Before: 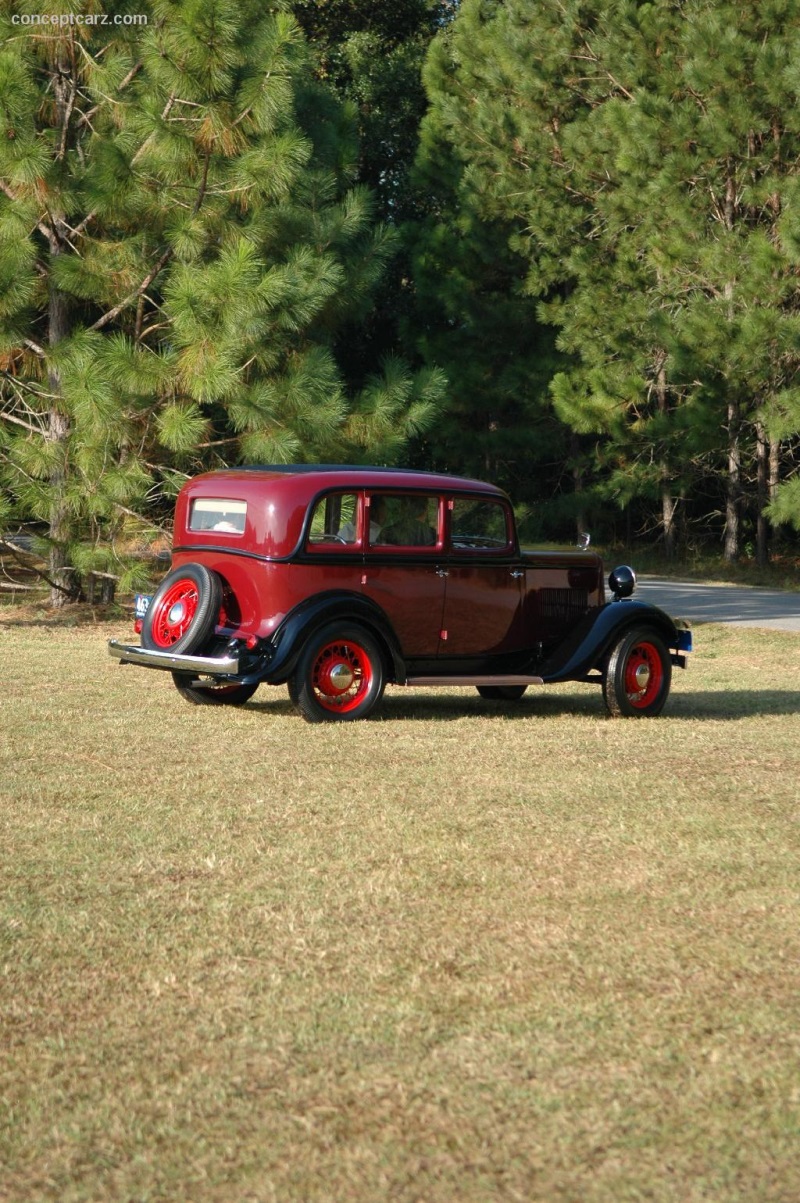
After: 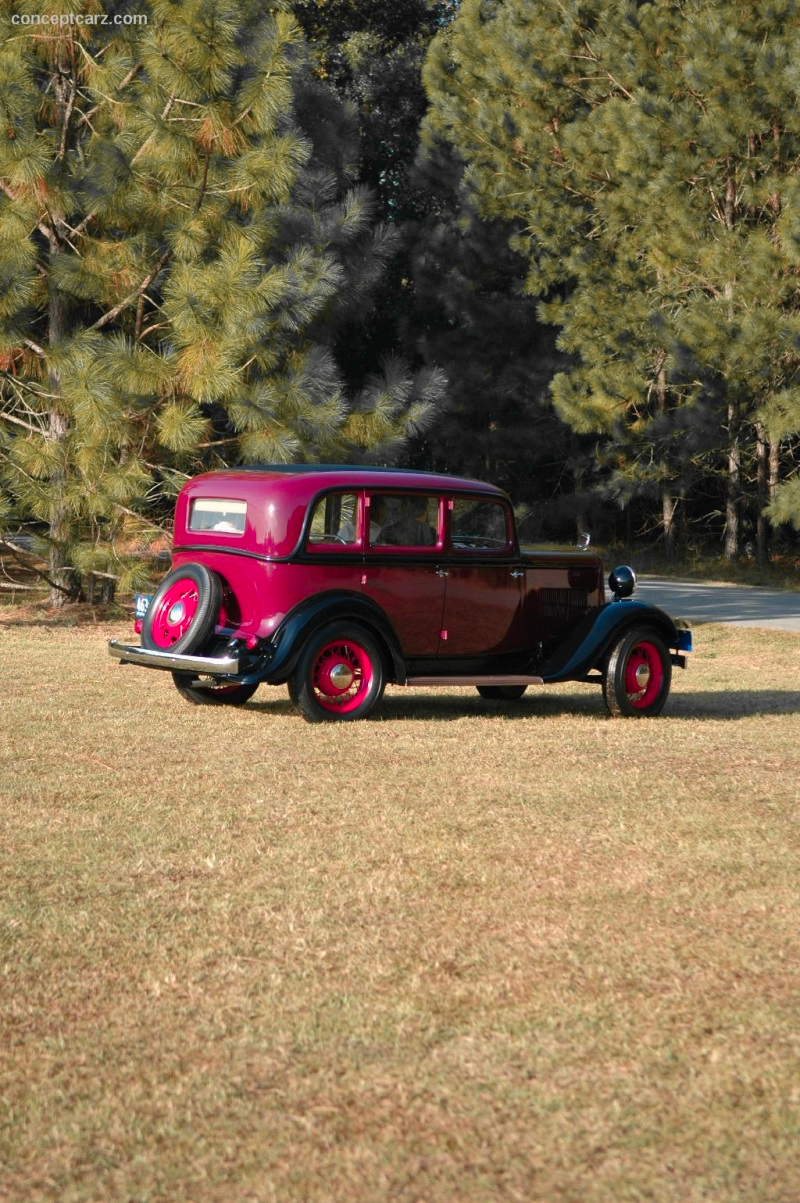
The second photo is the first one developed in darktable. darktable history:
color zones: curves: ch1 [(0.29, 0.492) (0.373, 0.185) (0.509, 0.481)]; ch2 [(0.25, 0.462) (0.749, 0.457)], mix 101.58%
